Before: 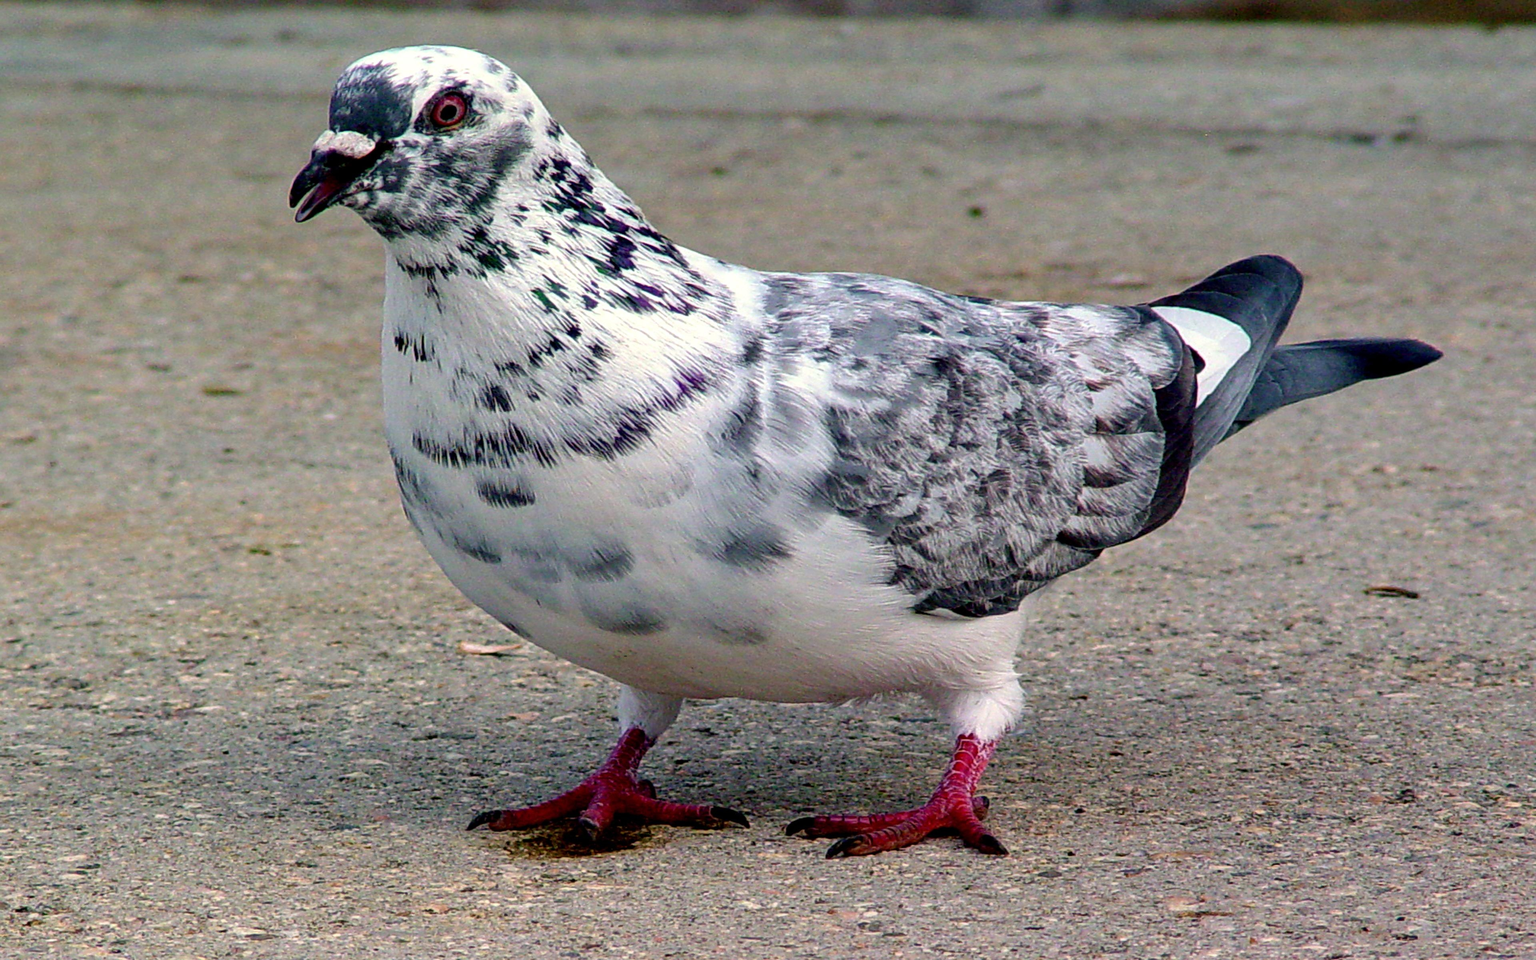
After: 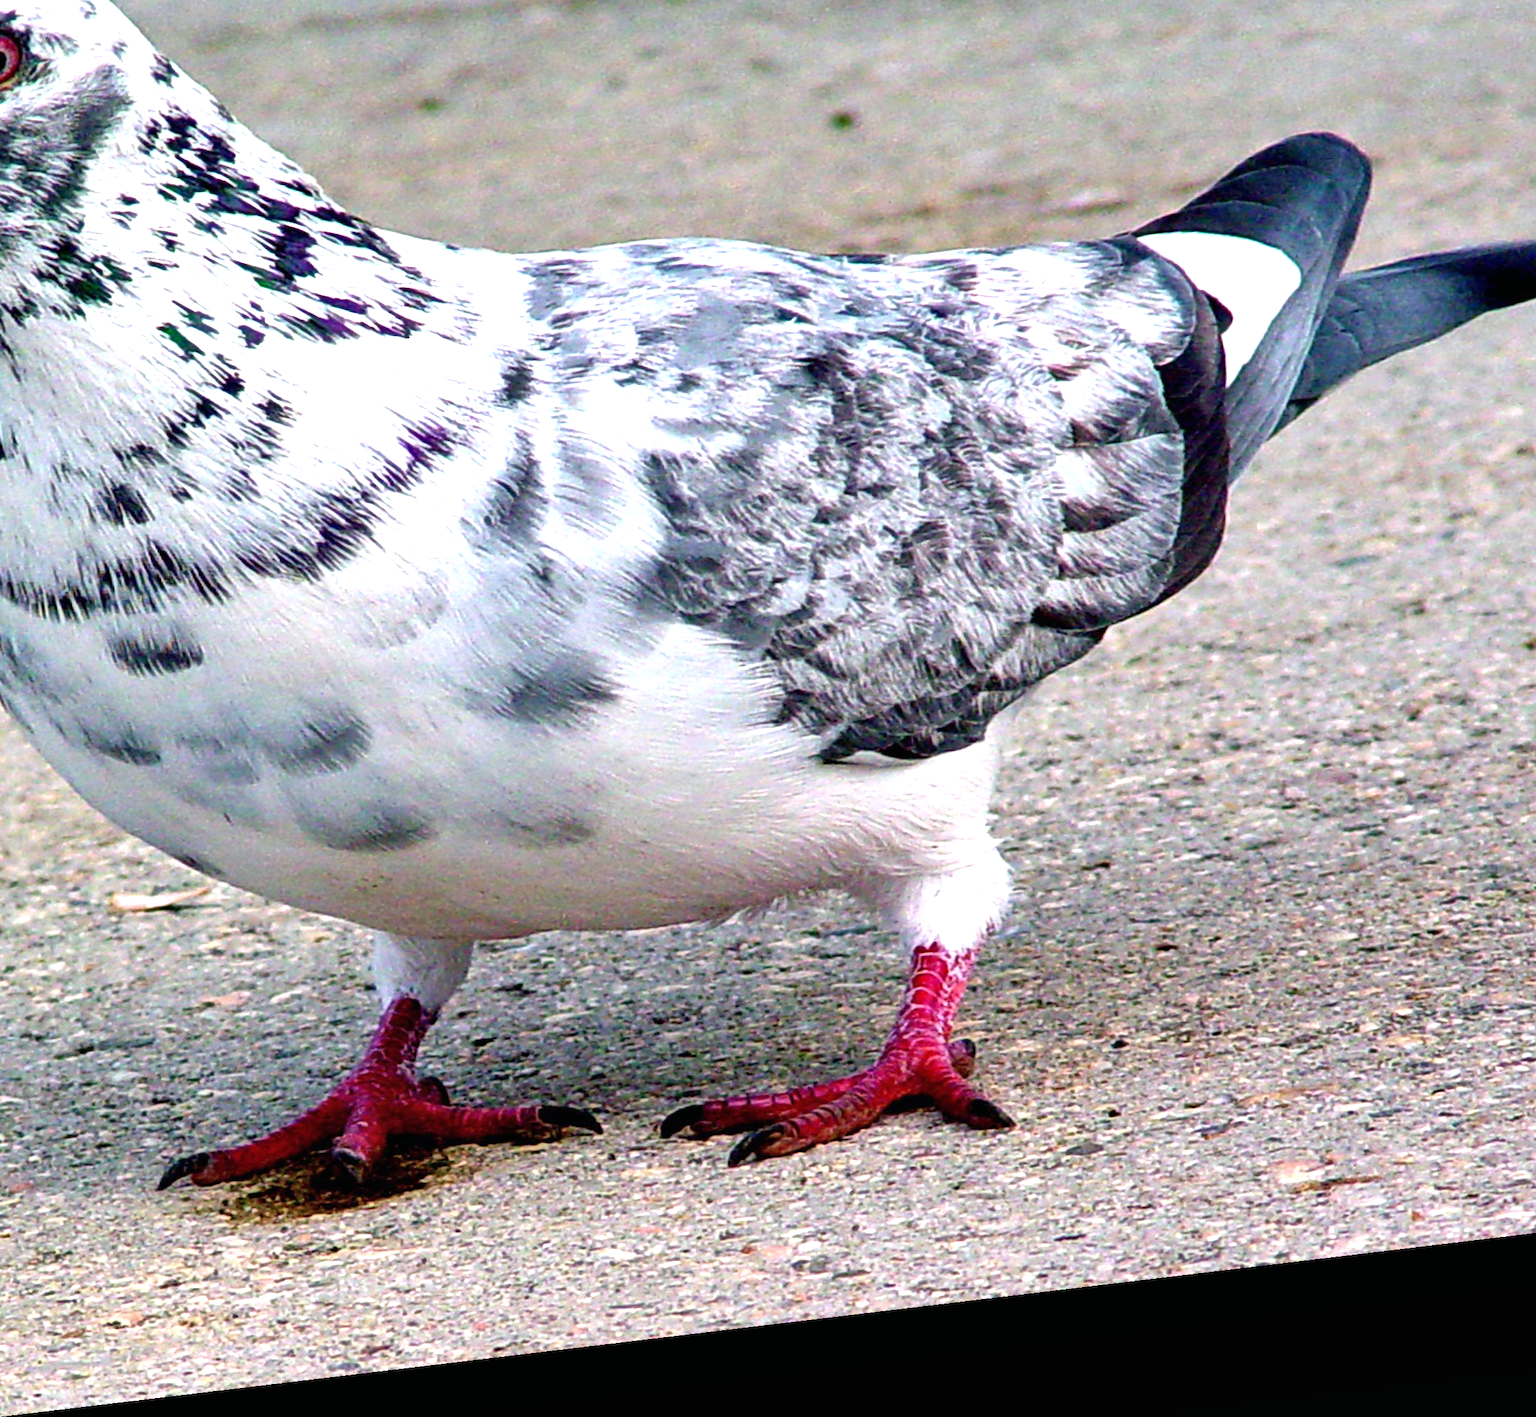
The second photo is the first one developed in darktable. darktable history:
crop and rotate: left 28.256%, top 17.734%, right 12.656%, bottom 3.573%
color correction: highlights a* -0.137, highlights b* -5.91, shadows a* -0.137, shadows b* -0.137
rotate and perspective: rotation -6.83°, automatic cropping off
exposure: black level correction 0, exposure 1 EV, compensate exposure bias true, compensate highlight preservation false
shadows and highlights: shadows 37.27, highlights -28.18, soften with gaussian
